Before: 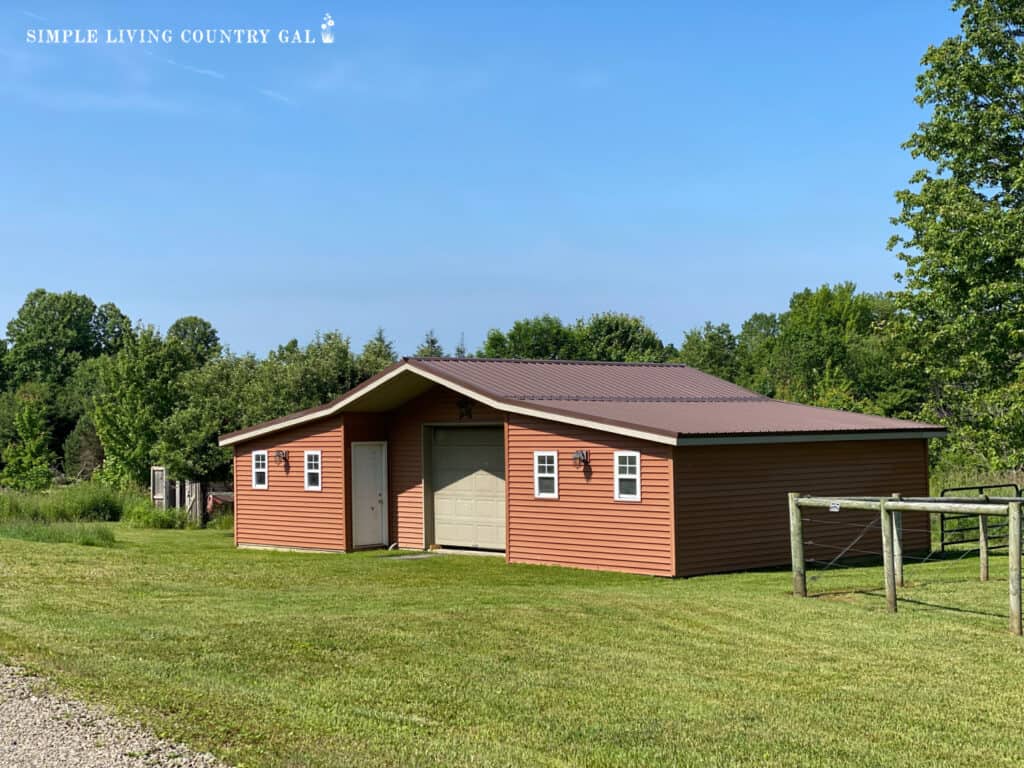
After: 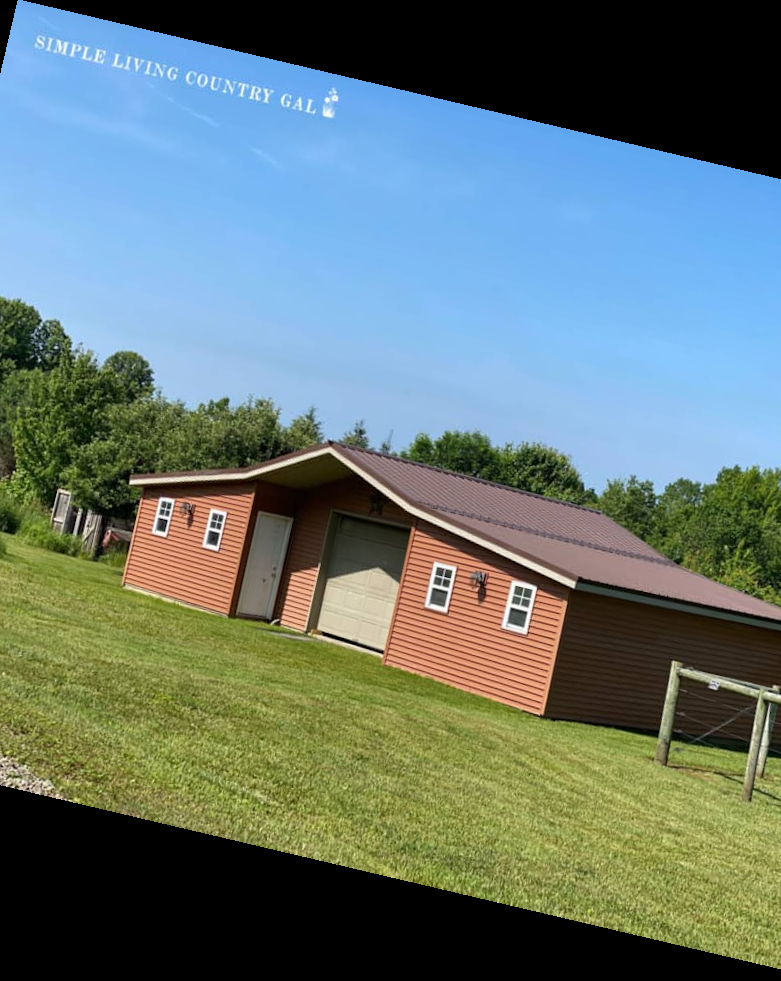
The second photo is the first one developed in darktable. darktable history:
rotate and perspective: rotation 13.27°, automatic cropping off
crop and rotate: left 13.537%, right 19.796%
